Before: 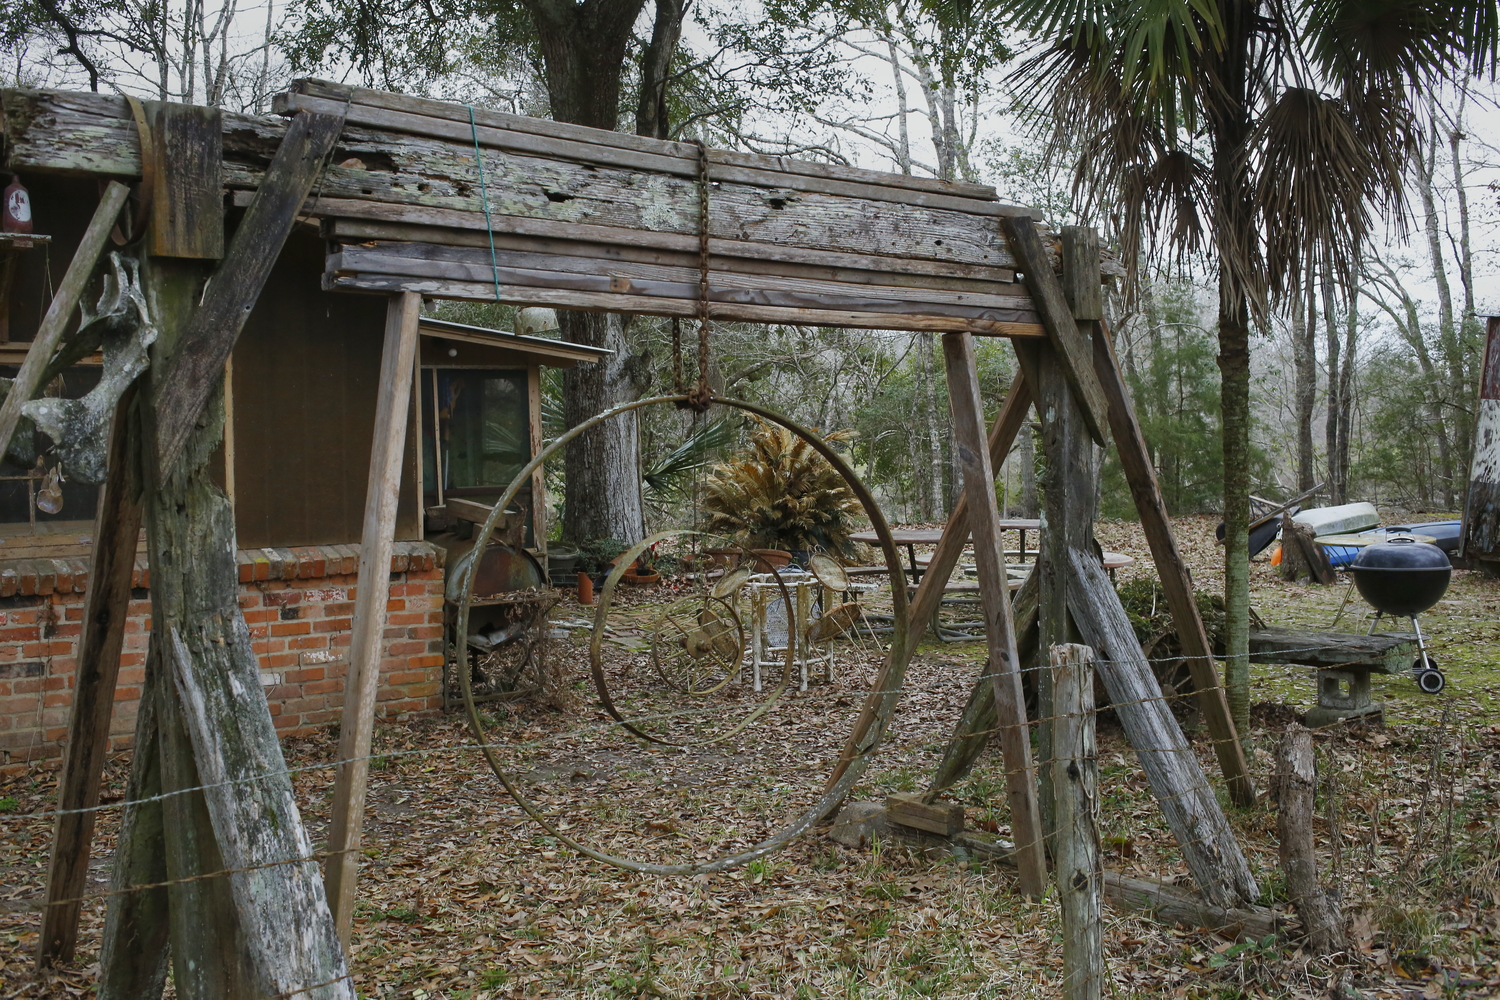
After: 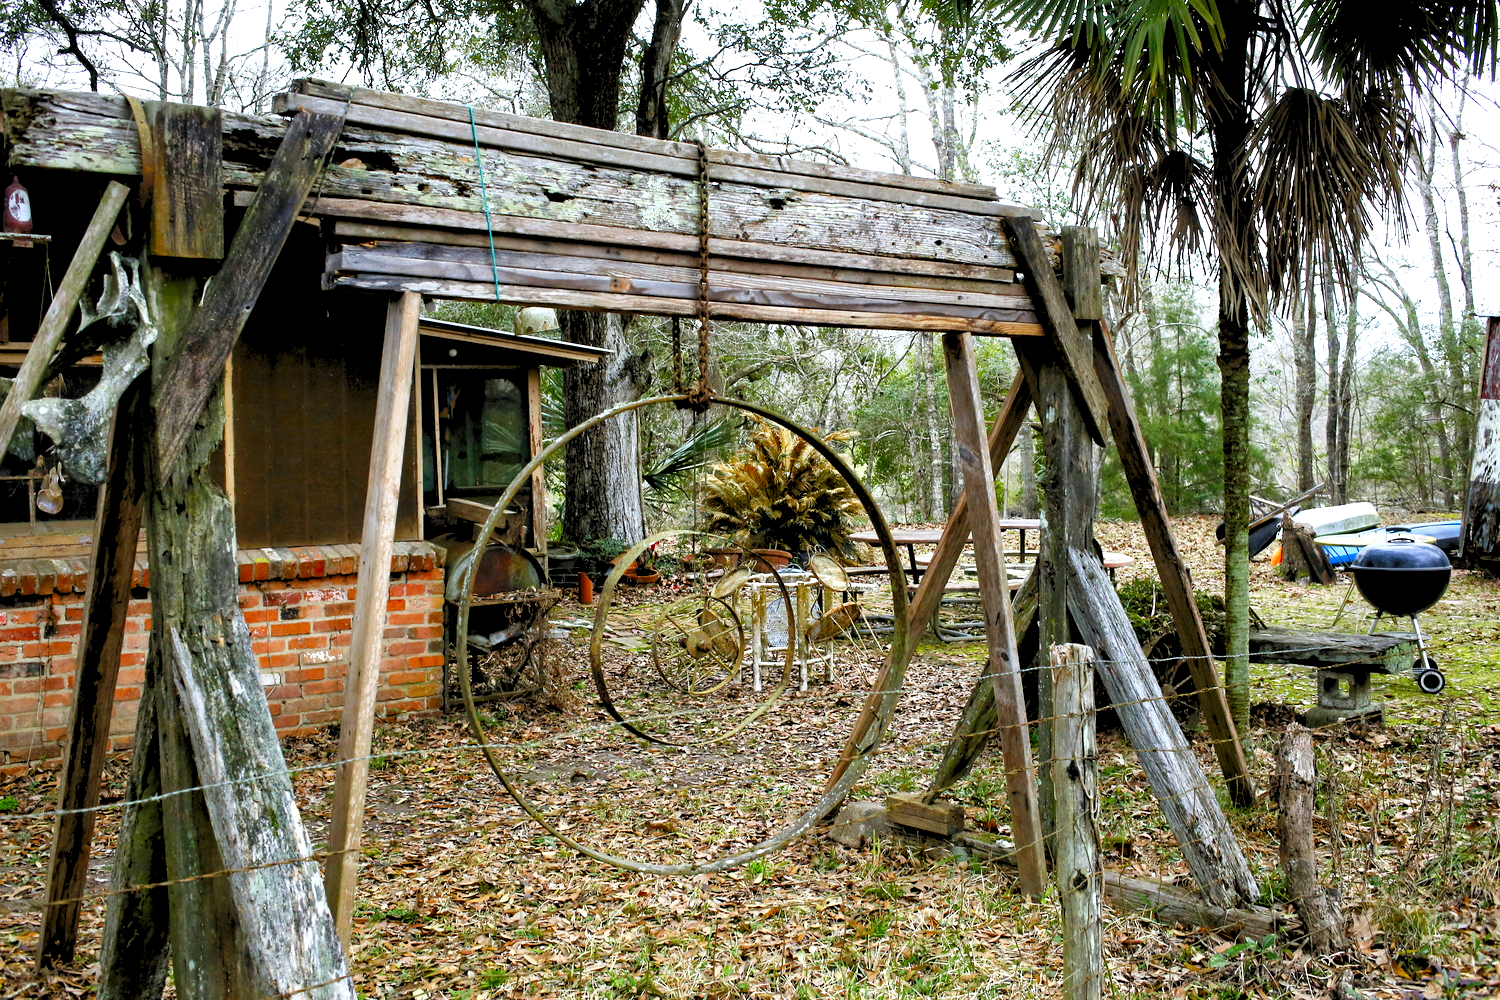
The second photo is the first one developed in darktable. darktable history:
contrast brightness saturation: contrast 0.095, brightness -0.262, saturation 0.148
levels: levels [0.093, 0.434, 0.988]
exposure: black level correction 0, exposure 1.1 EV, compensate exposure bias true, compensate highlight preservation false
